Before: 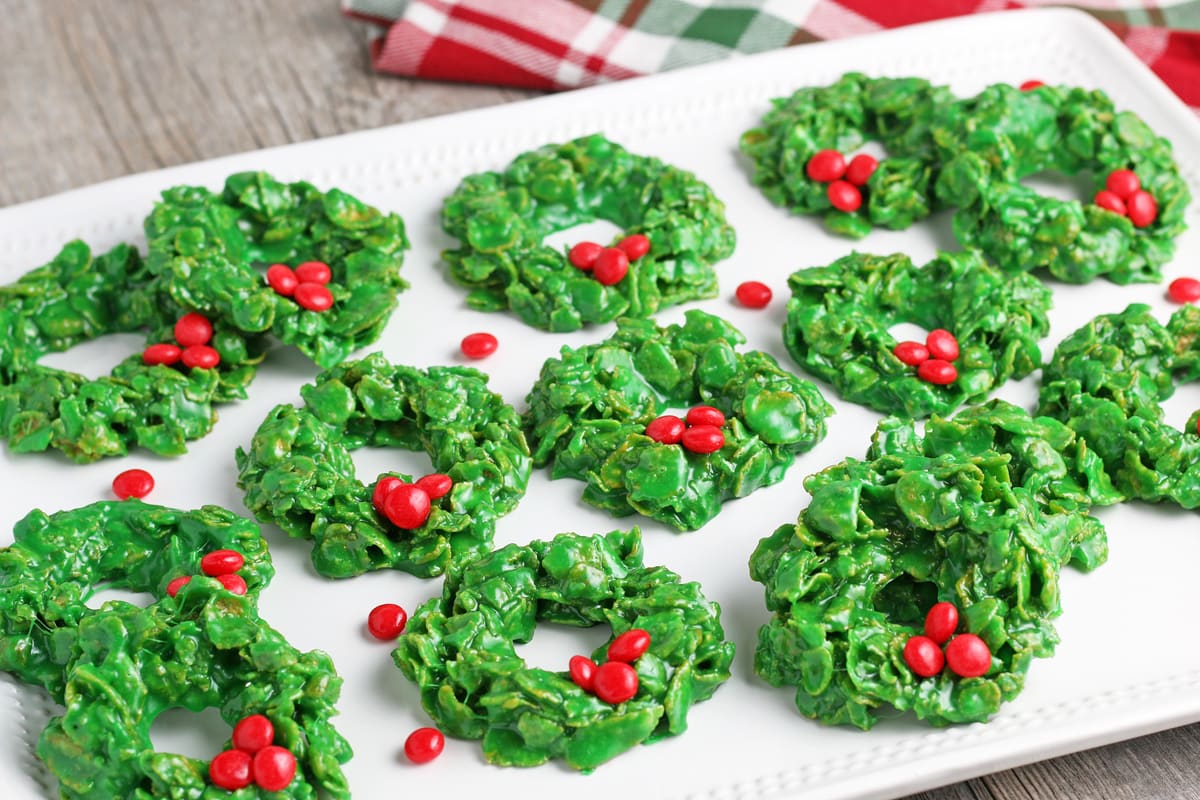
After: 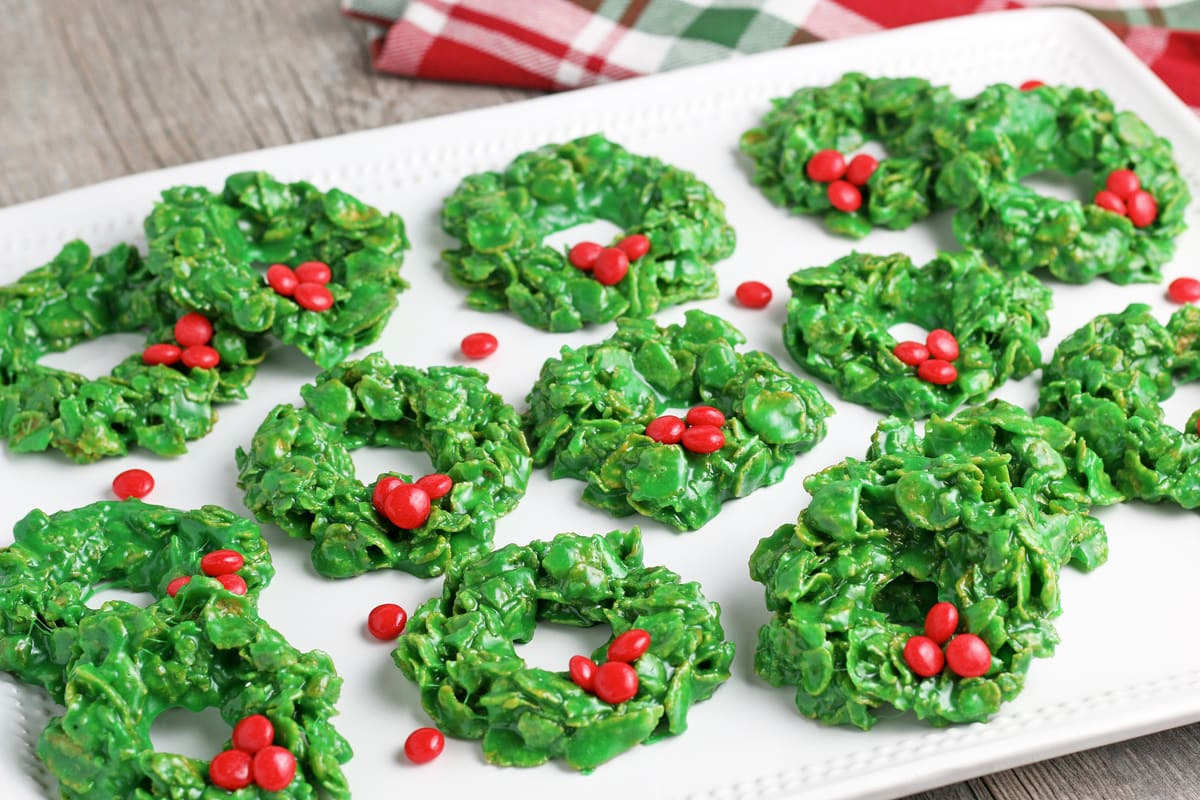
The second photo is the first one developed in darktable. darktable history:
exposure: black level correction 0.001, compensate exposure bias true, compensate highlight preservation false
contrast brightness saturation: saturation -0.051
